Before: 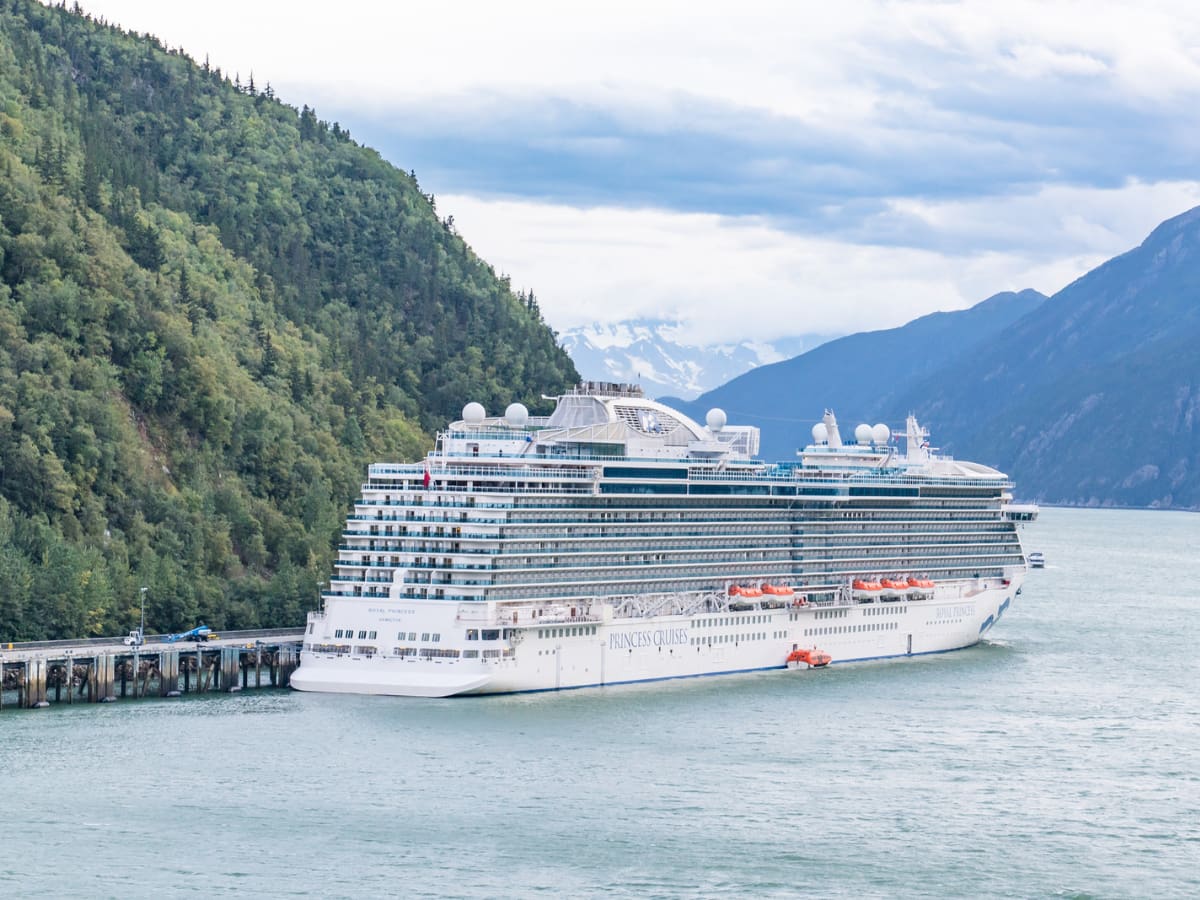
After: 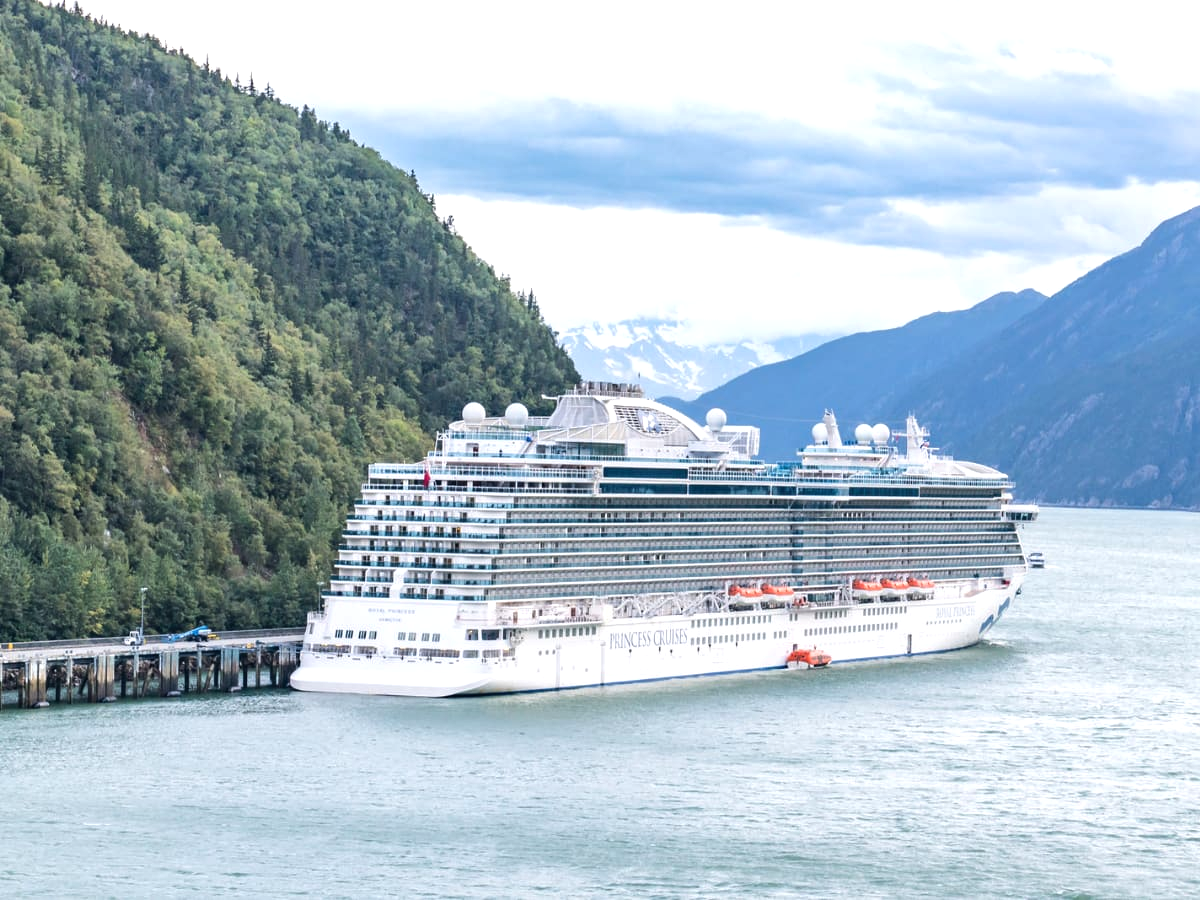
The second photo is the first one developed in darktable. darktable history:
shadows and highlights: shadows 25, highlights -25
tone equalizer: -8 EV -0.417 EV, -7 EV -0.389 EV, -6 EV -0.333 EV, -5 EV -0.222 EV, -3 EV 0.222 EV, -2 EV 0.333 EV, -1 EV 0.389 EV, +0 EV 0.417 EV, edges refinement/feathering 500, mask exposure compensation -1.57 EV, preserve details no
